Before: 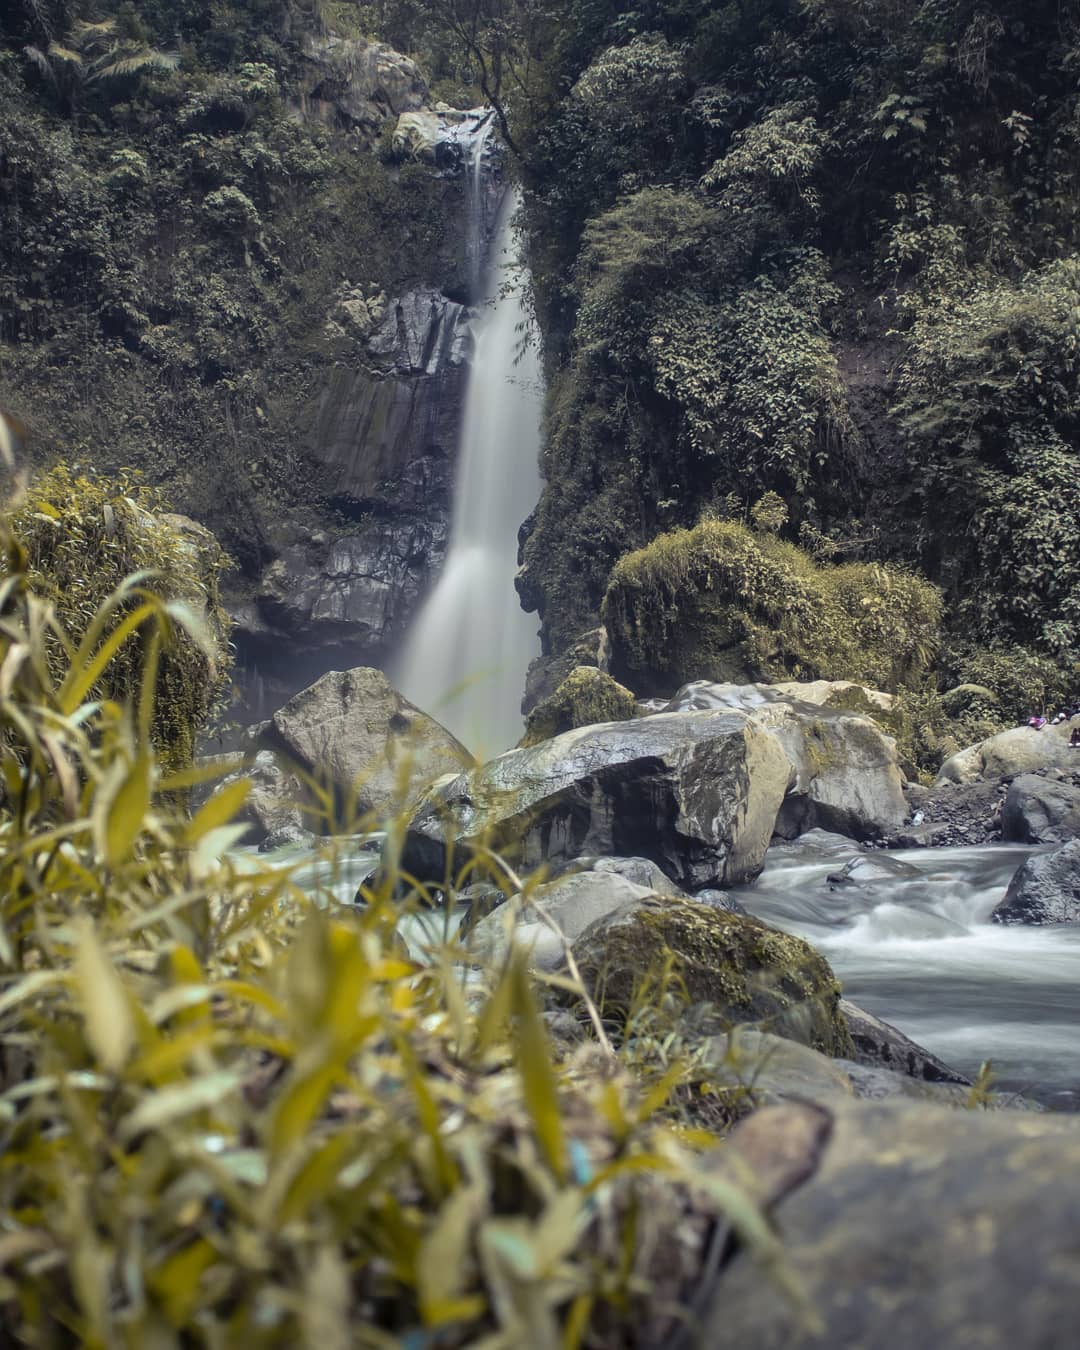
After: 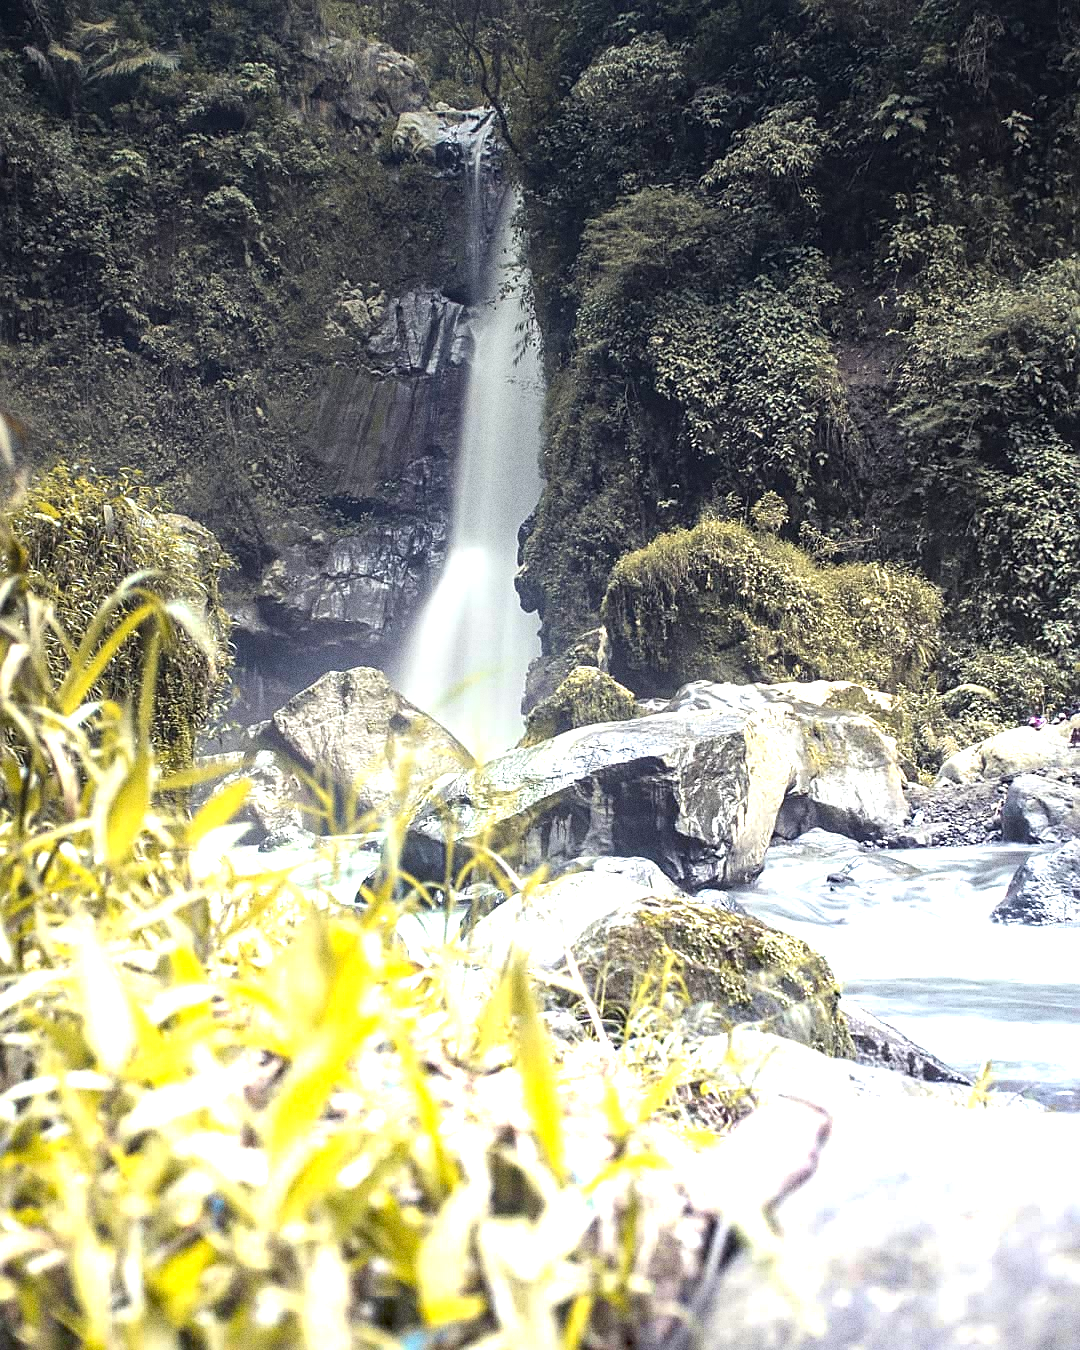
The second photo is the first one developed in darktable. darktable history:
grain: coarseness 0.09 ISO, strength 40%
sharpen: on, module defaults
graduated density: density -3.9 EV
